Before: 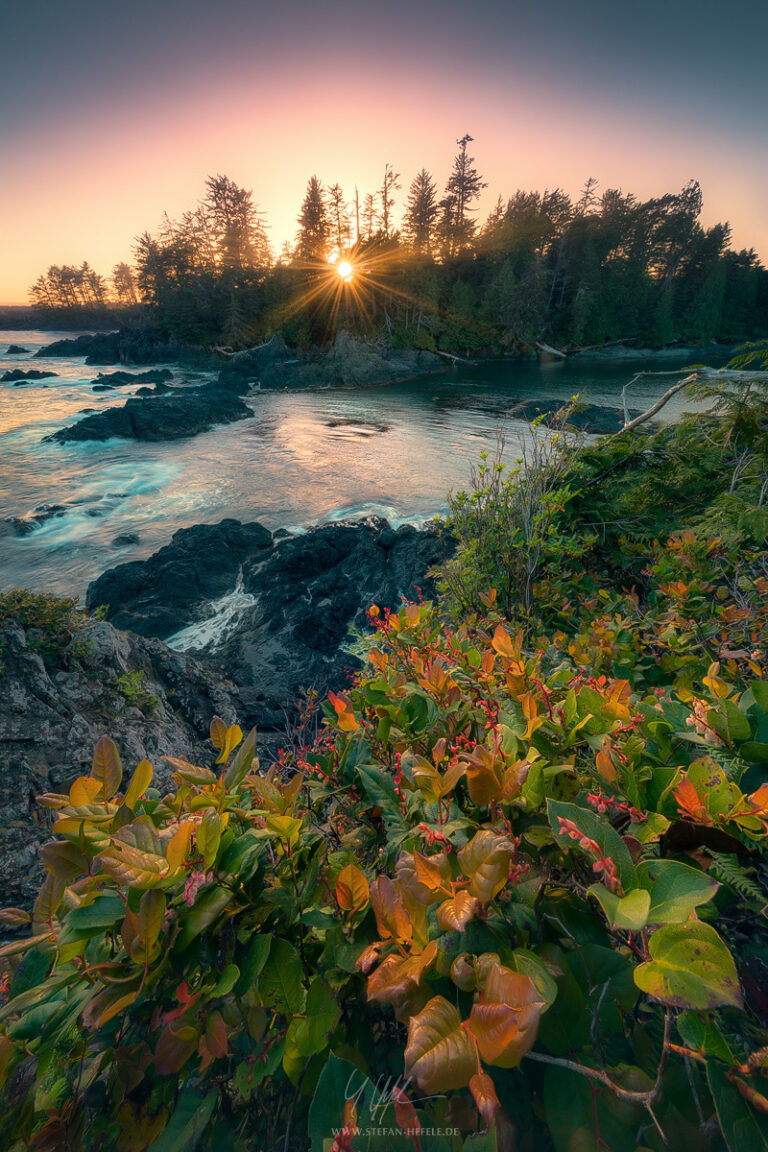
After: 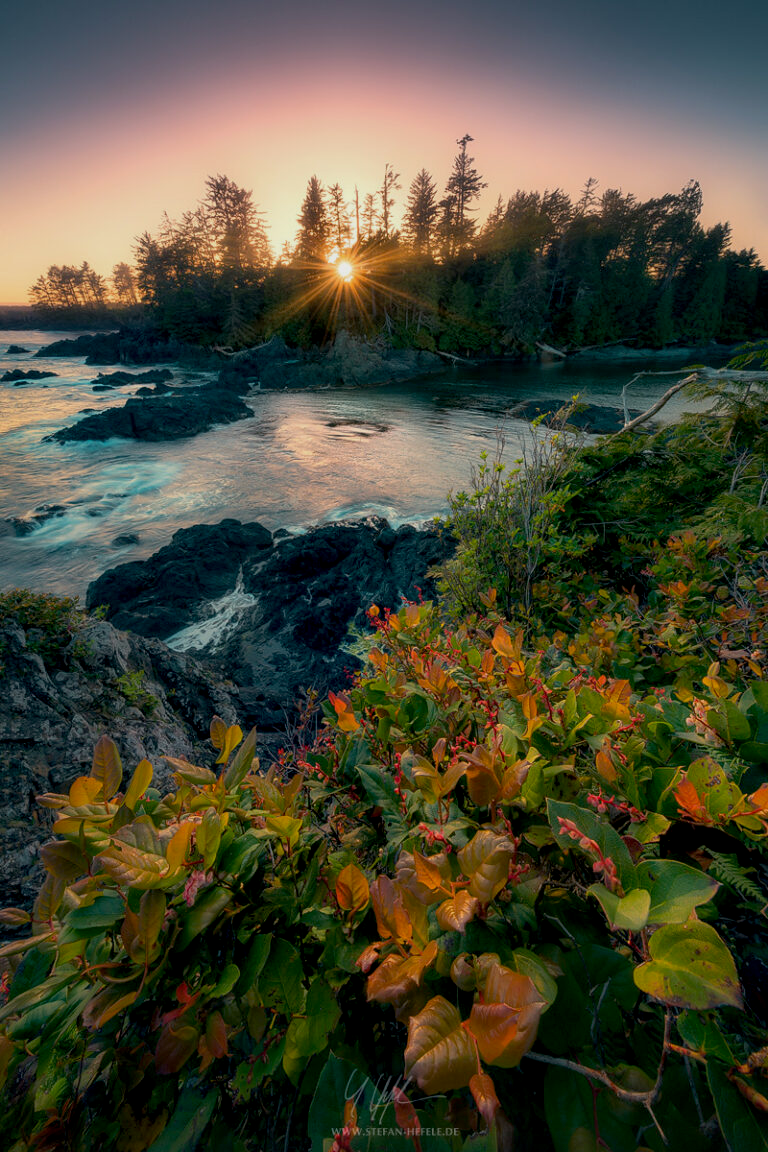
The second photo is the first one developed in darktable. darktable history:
exposure: black level correction 0.009, exposure -0.627 EV, compensate exposure bias true, compensate highlight preservation false
